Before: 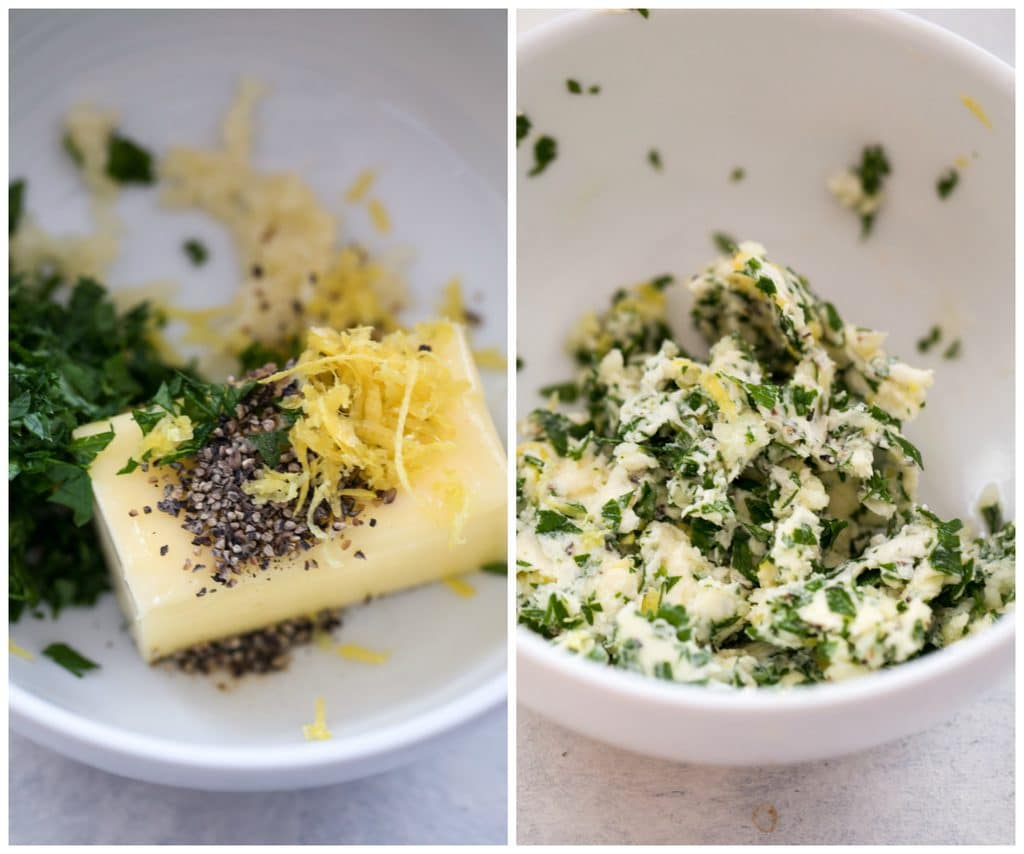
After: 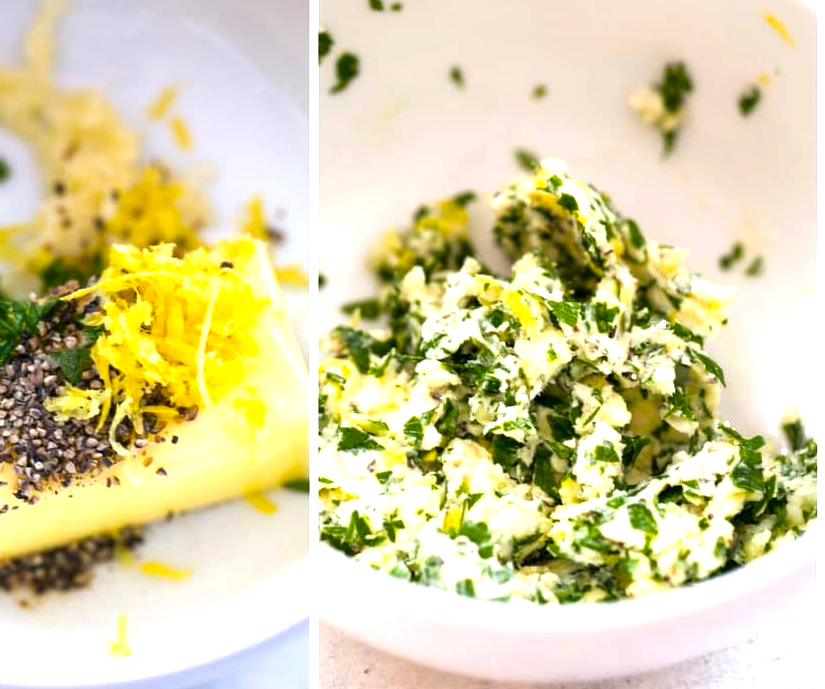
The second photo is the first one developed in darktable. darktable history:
color balance rgb: shadows lift › chroma 0.76%, shadows lift › hue 112.49°, perceptual saturation grading › global saturation 18.358%, perceptual brilliance grading › global brilliance 24.484%, global vibrance 24.573%
crop: left 19.343%, top 9.73%, right 0.001%, bottom 9.588%
